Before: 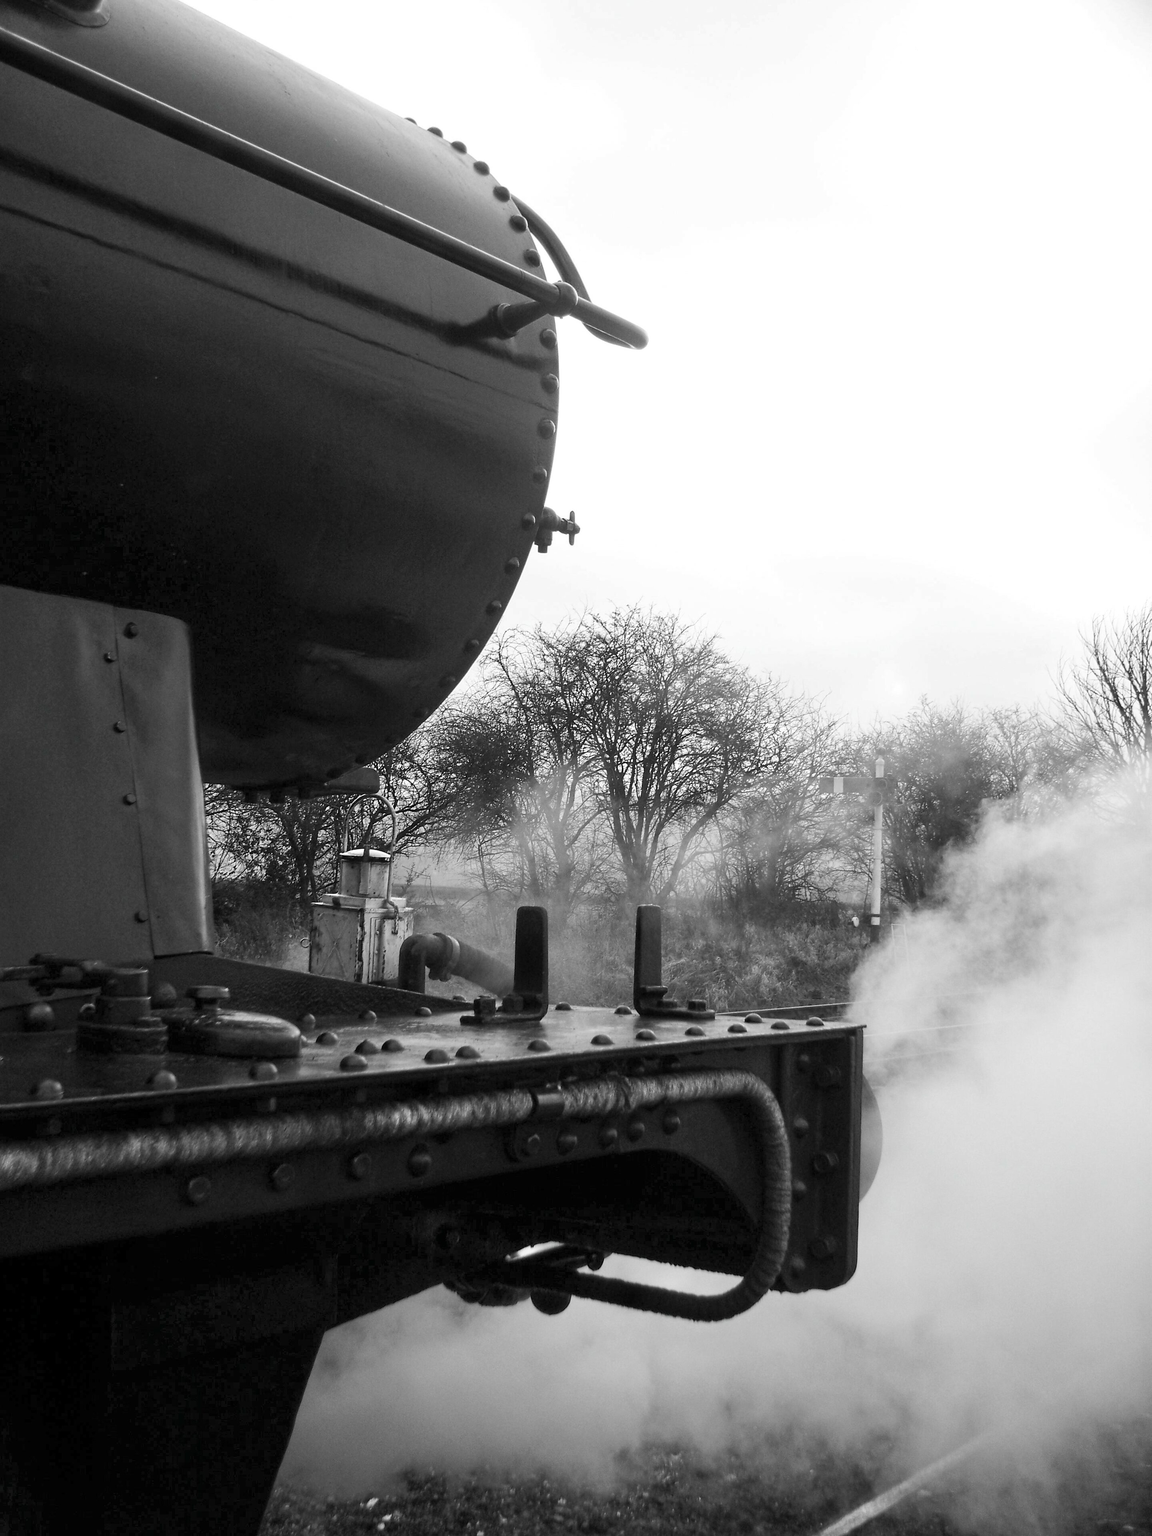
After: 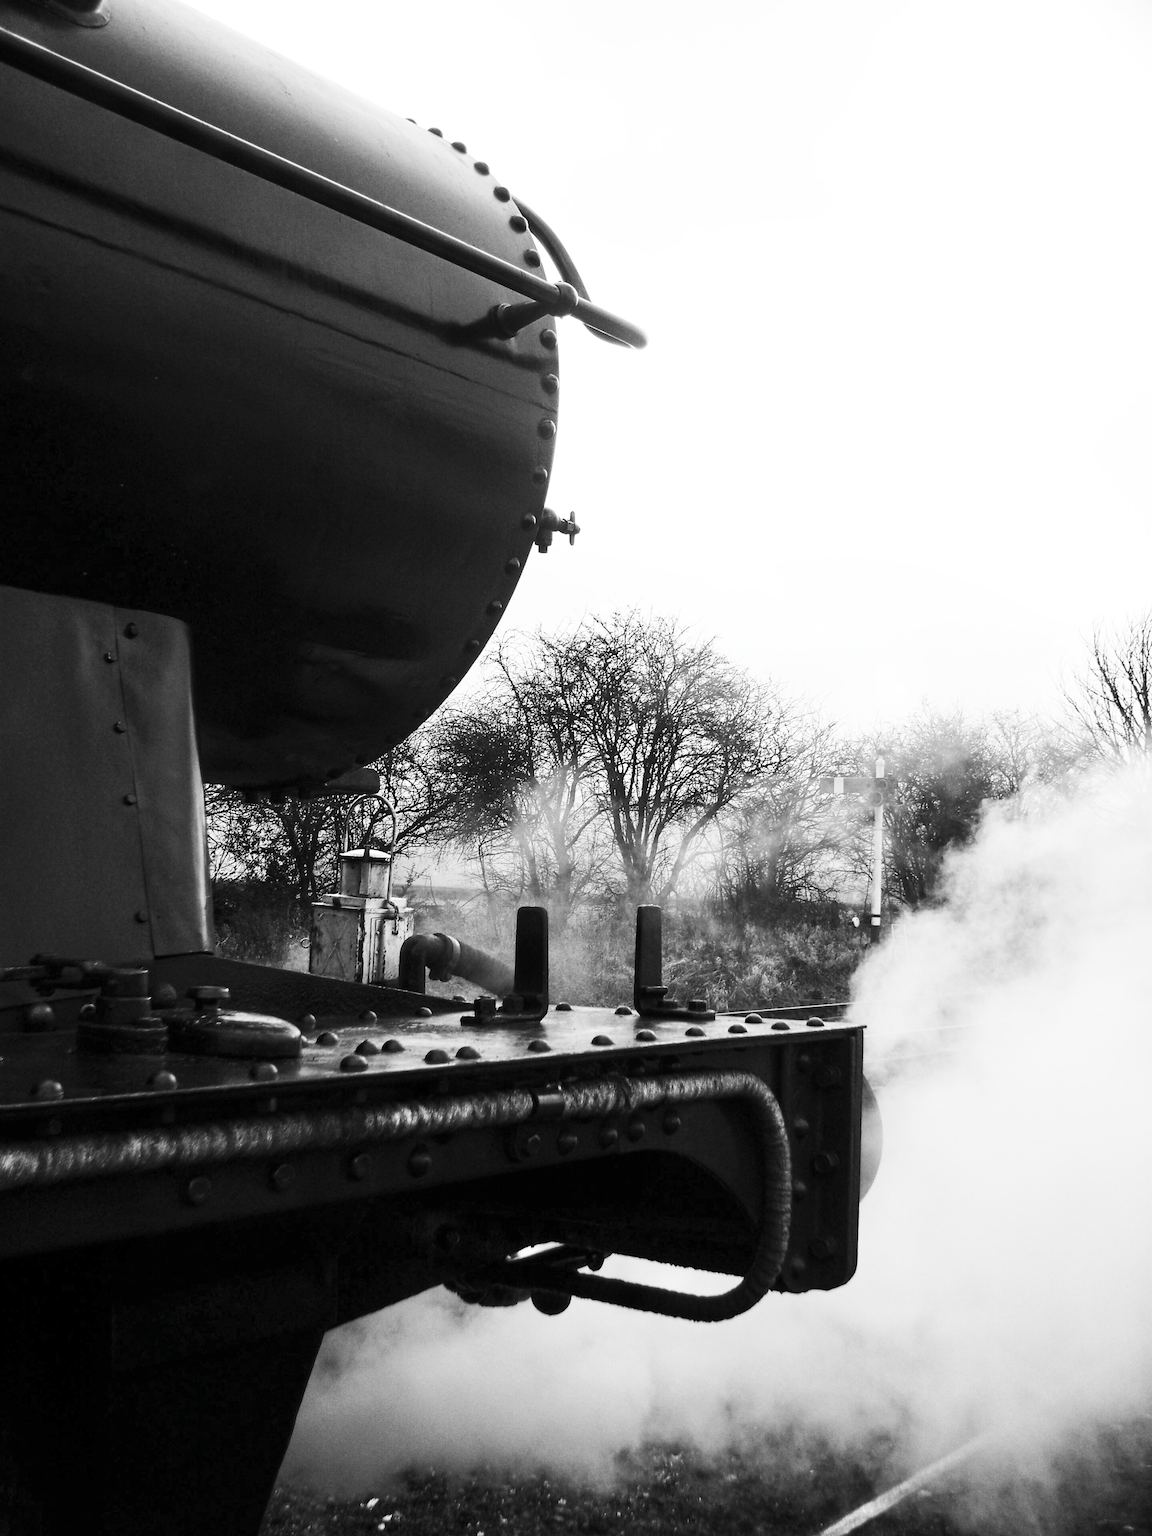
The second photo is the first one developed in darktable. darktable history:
contrast brightness saturation: contrast 0.373, brightness 0.106
